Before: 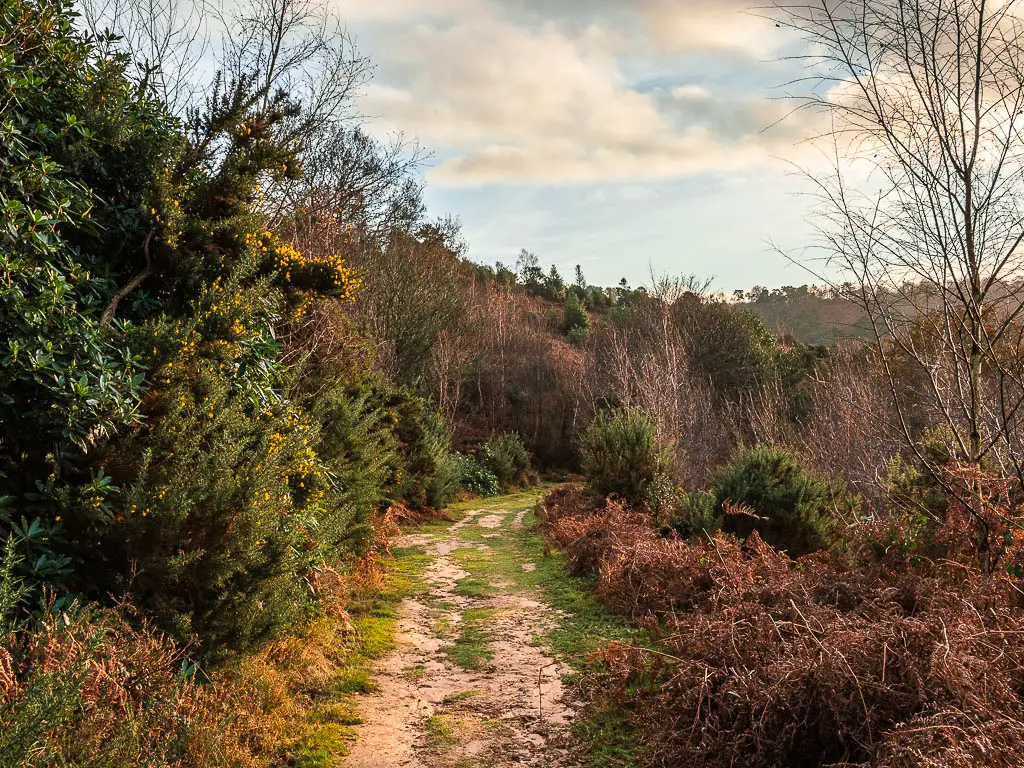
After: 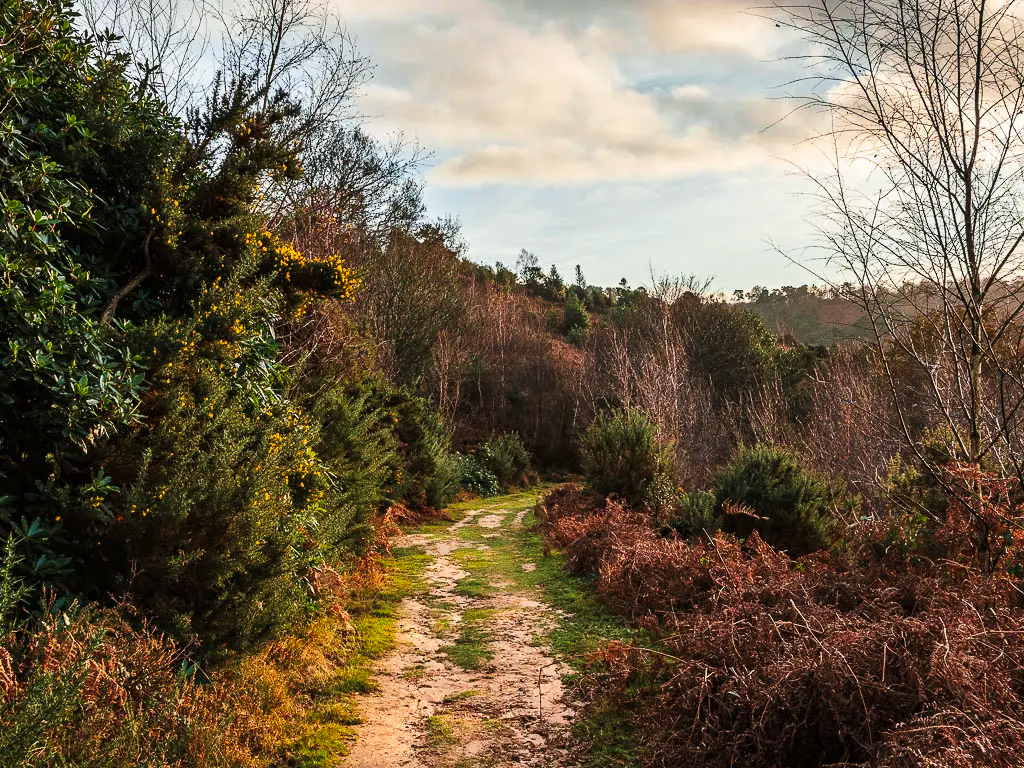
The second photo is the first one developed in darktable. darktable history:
tone curve: curves: ch0 [(0, 0) (0.227, 0.17) (0.766, 0.774) (1, 1)]; ch1 [(0, 0) (0.114, 0.127) (0.437, 0.452) (0.498, 0.495) (0.579, 0.576) (1, 1)]; ch2 [(0, 0) (0.233, 0.259) (0.493, 0.492) (0.568, 0.579) (1, 1)], preserve colors none
